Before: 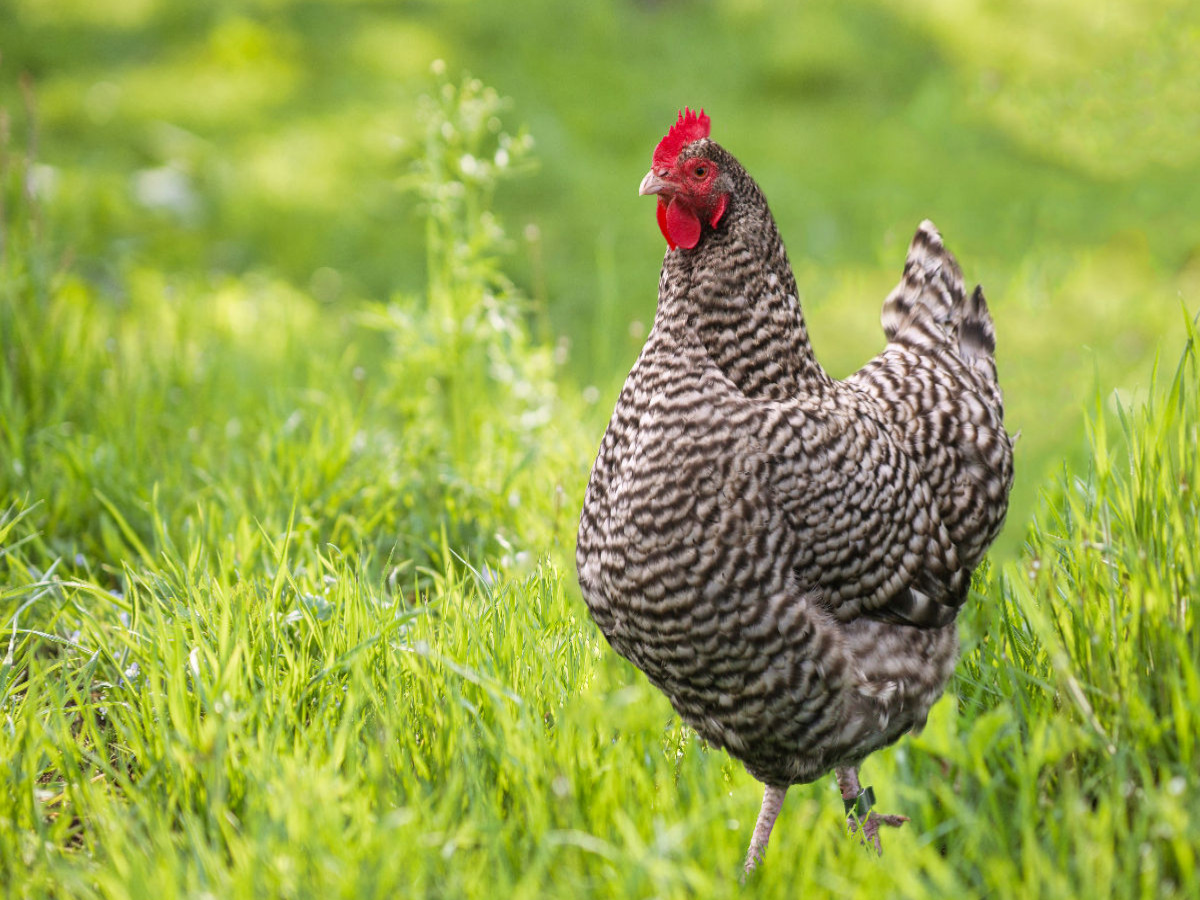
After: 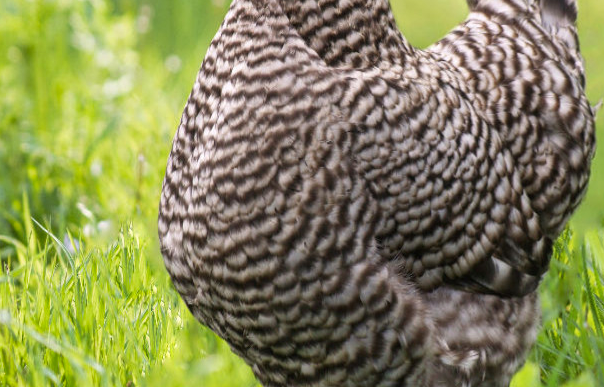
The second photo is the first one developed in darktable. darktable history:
crop: left 34.908%, top 36.875%, right 14.742%, bottom 20.058%
shadows and highlights: shadows -89, highlights -37.13, soften with gaussian
